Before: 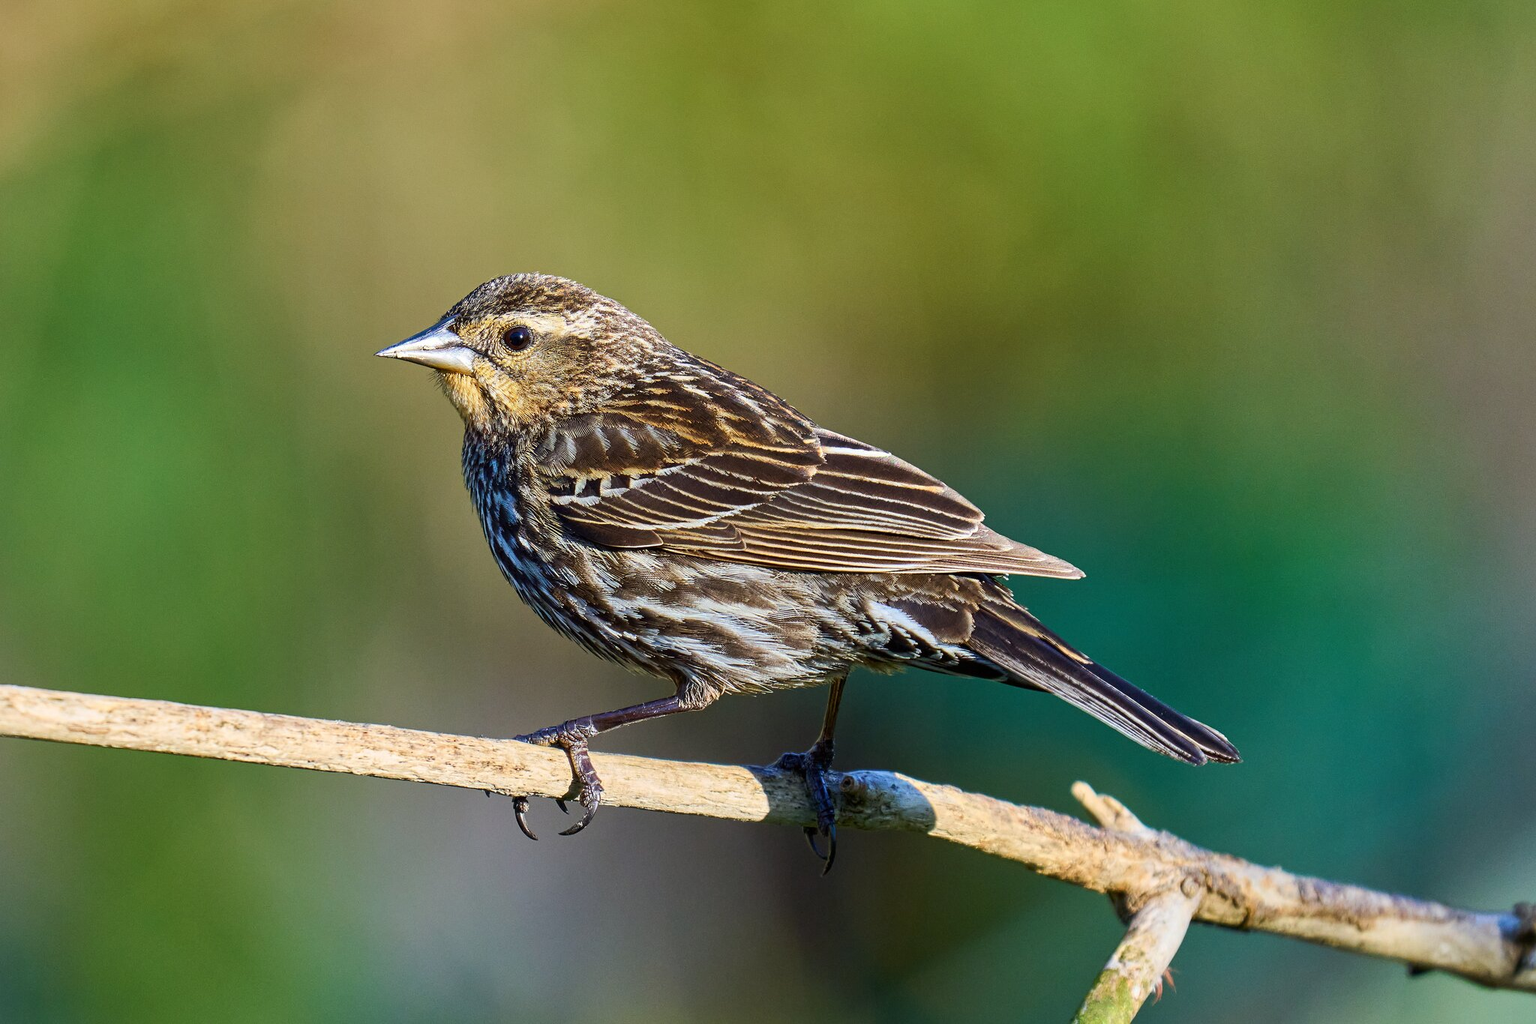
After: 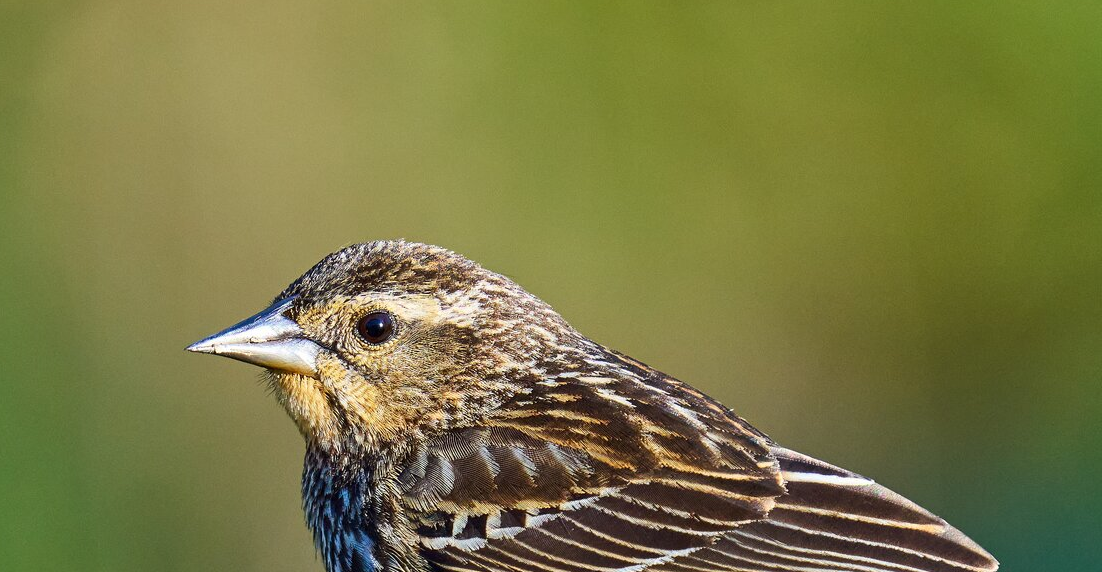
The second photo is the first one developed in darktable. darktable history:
crop: left 15.353%, top 9.11%, right 30.797%, bottom 48.948%
